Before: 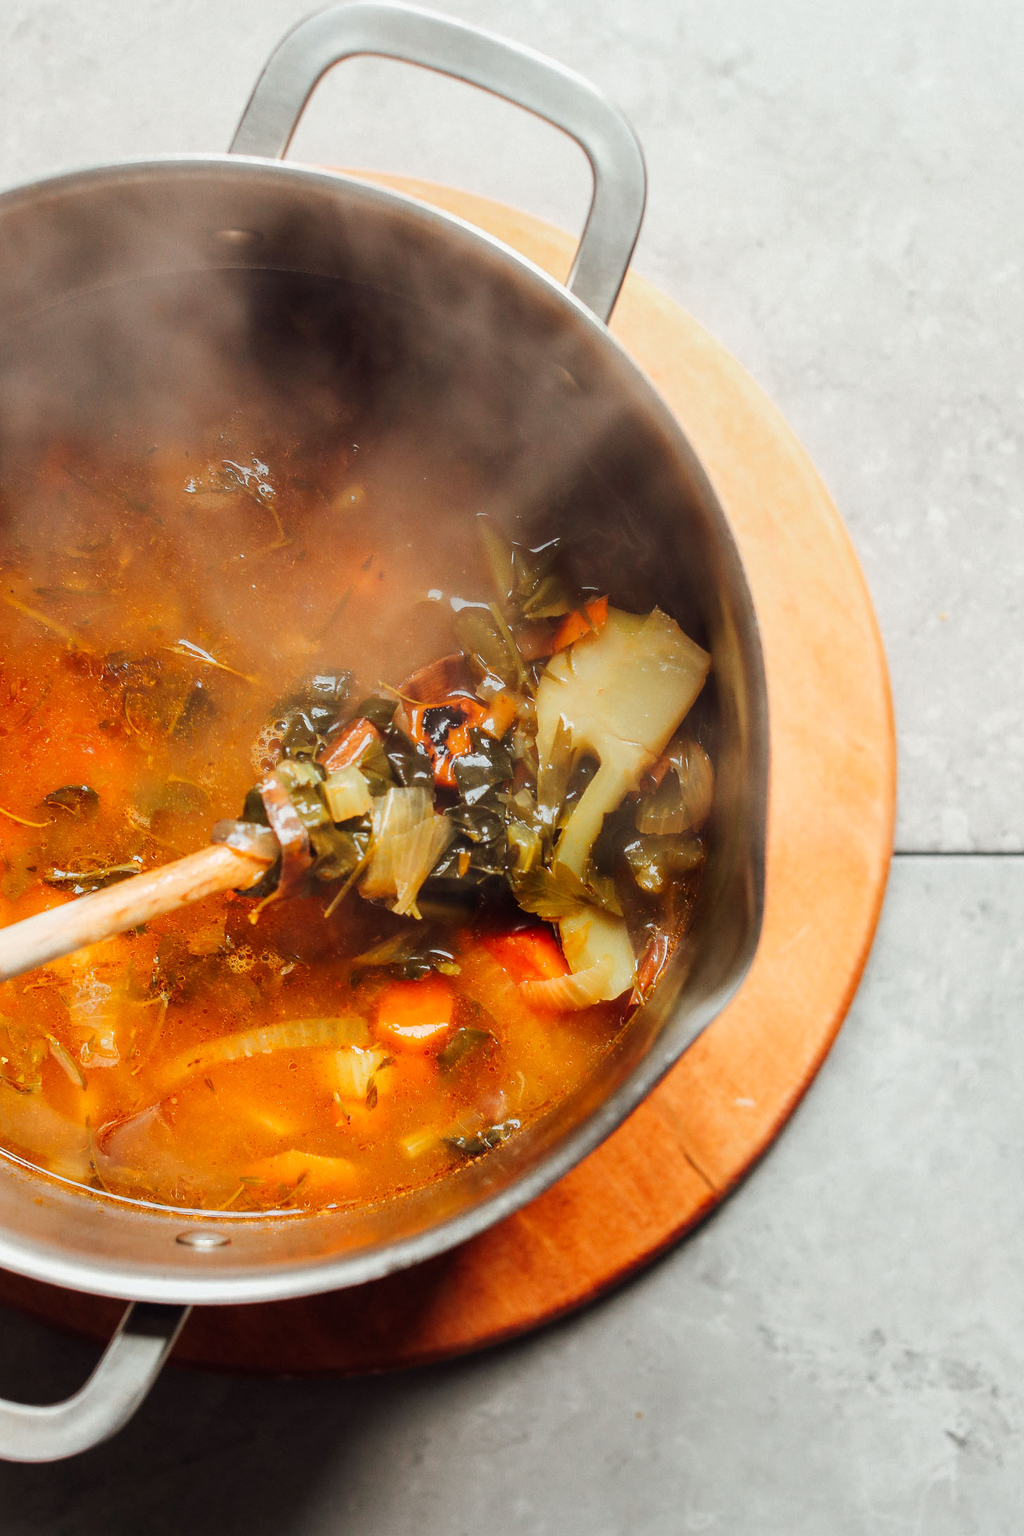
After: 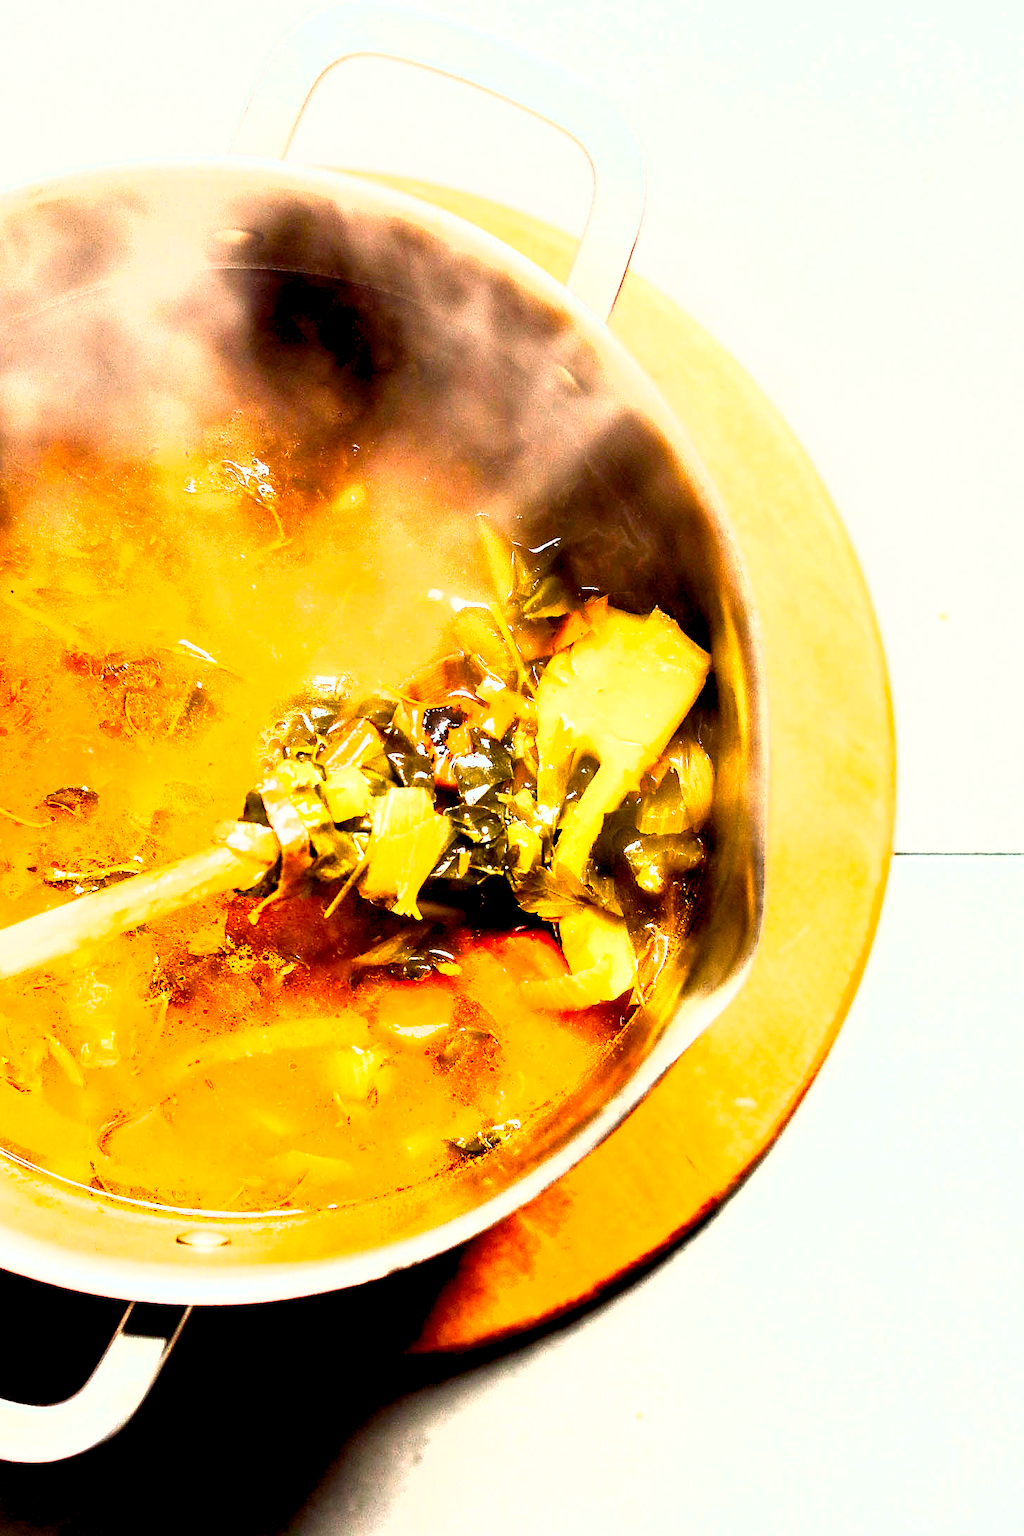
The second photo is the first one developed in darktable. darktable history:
sharpen: on, module defaults
color balance rgb: global offset › luminance -1.431%, linear chroma grading › mid-tones 7.528%, perceptual saturation grading › global saturation 20%, perceptual saturation grading › highlights -49.462%, perceptual saturation grading › shadows 26.129%, perceptual brilliance grading › global brilliance 34.77%, perceptual brilliance grading › highlights 50.78%, perceptual brilliance grading › mid-tones 59.896%, perceptual brilliance grading › shadows 34.89%
shadows and highlights: shadows -30.69, highlights 29.92
tone equalizer: edges refinement/feathering 500, mask exposure compensation -1.57 EV, preserve details no
